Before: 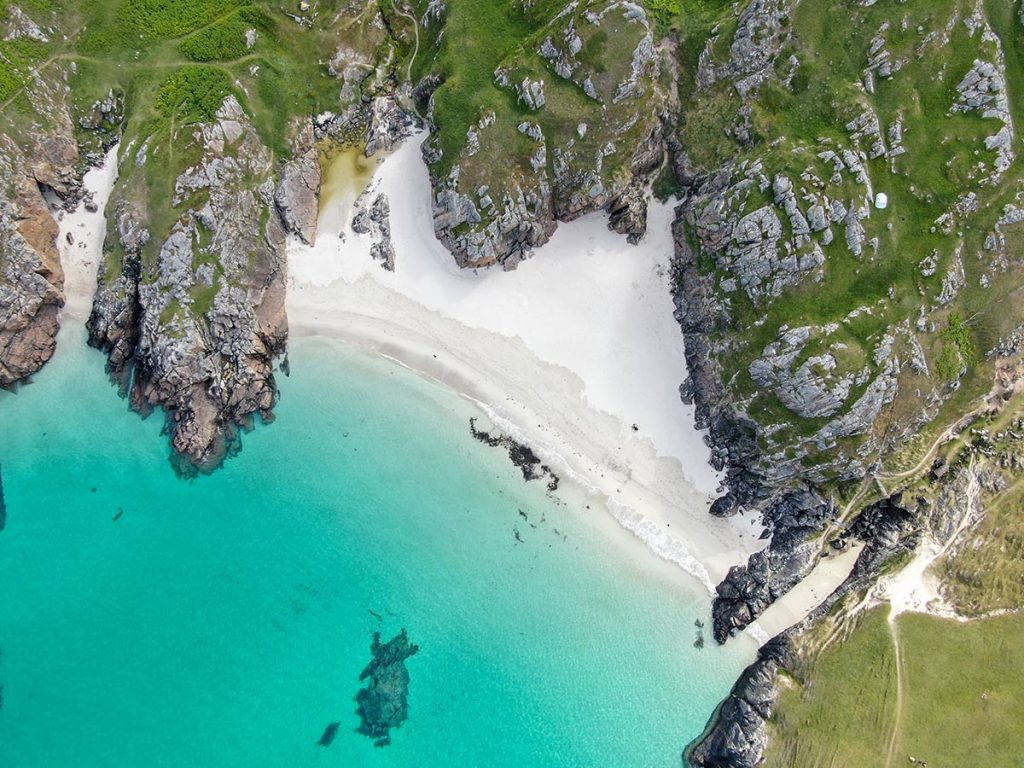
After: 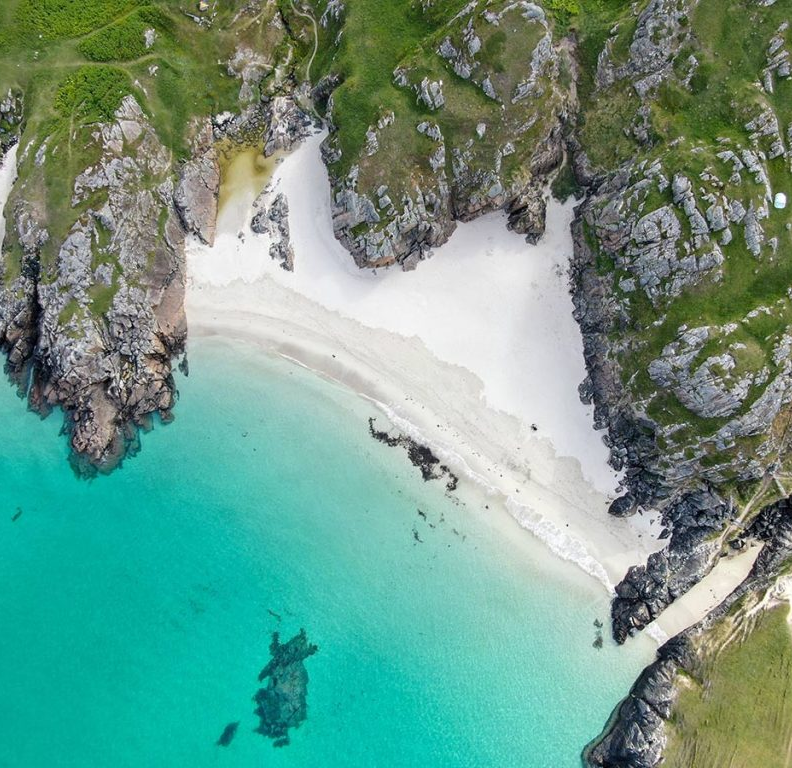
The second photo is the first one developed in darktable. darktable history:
crop: left 9.881%, right 12.715%
